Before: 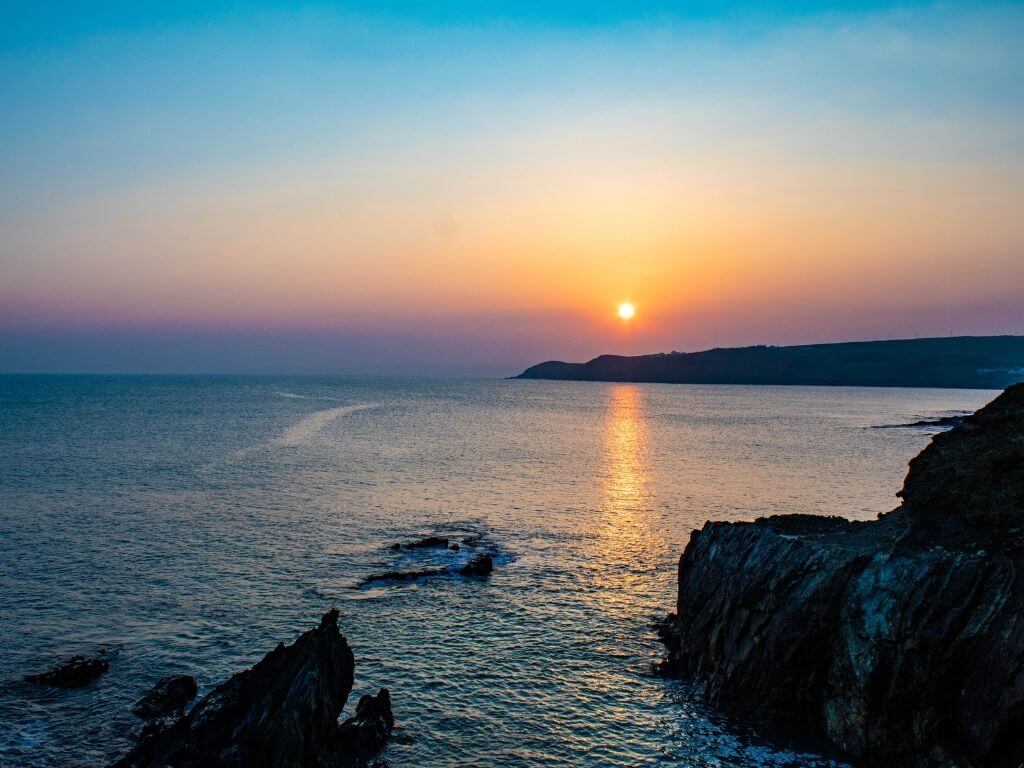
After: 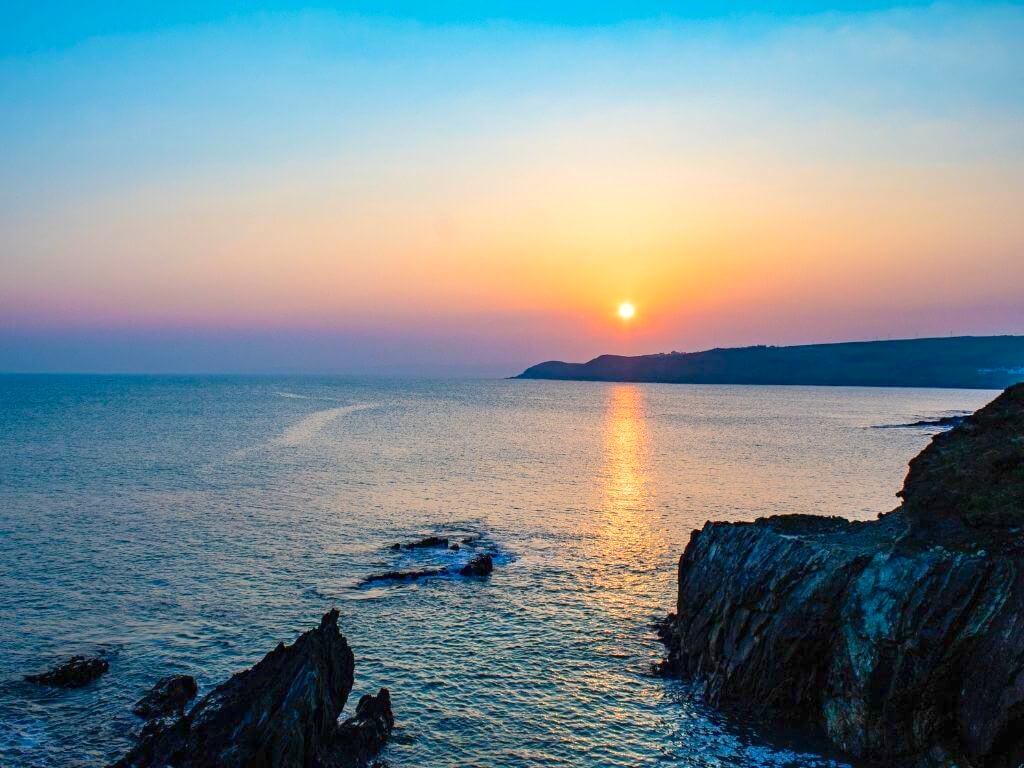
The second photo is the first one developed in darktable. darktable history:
levels: levels [0, 0.43, 0.984]
